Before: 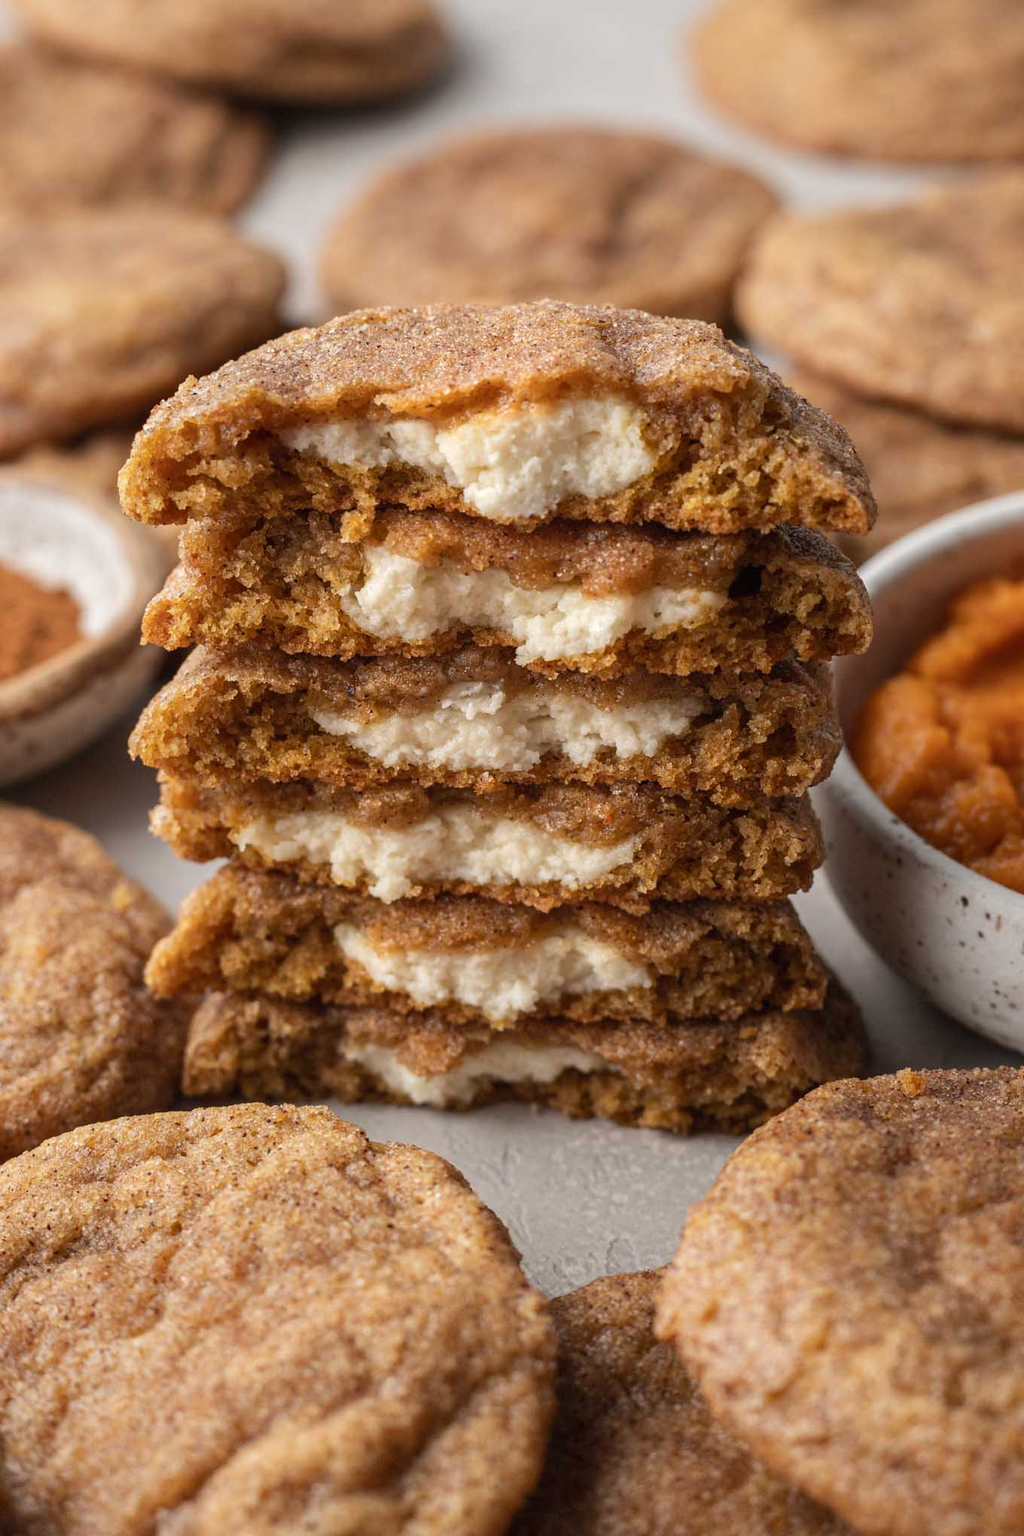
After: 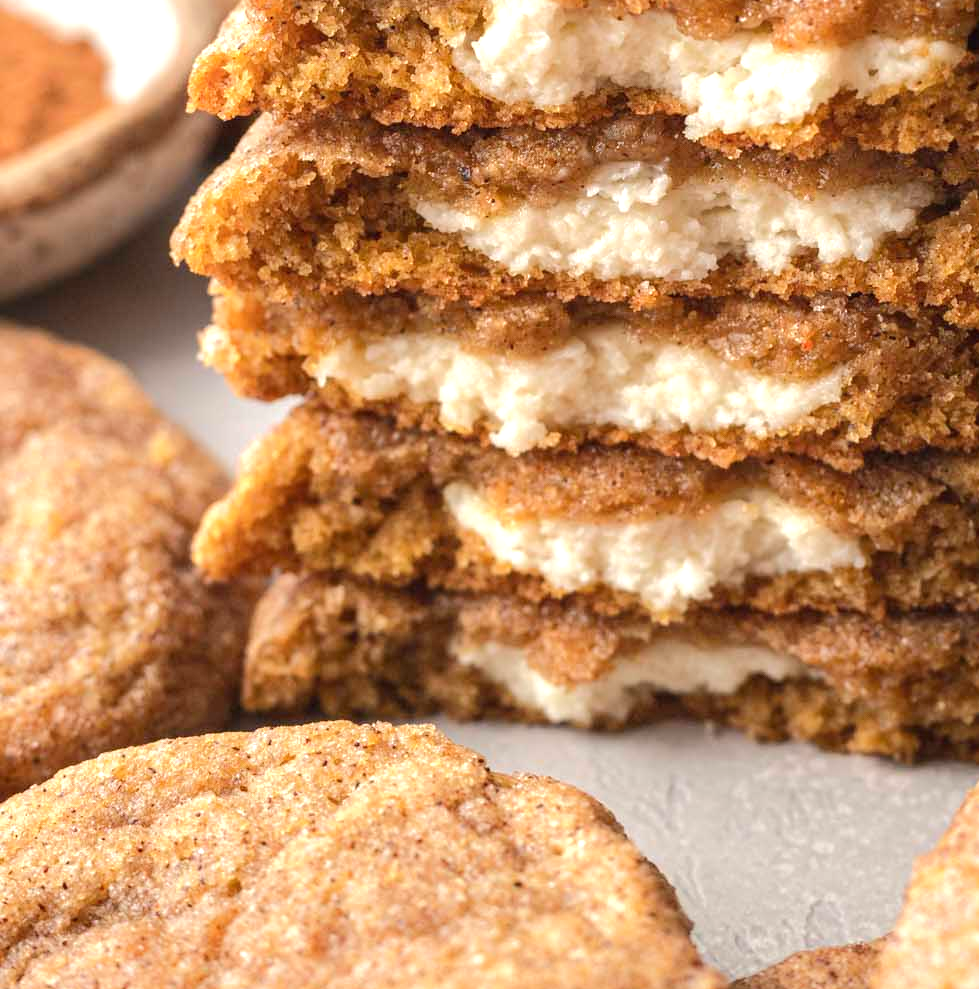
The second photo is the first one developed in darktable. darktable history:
tone equalizer: on, module defaults
crop: top 36.498%, right 27.964%, bottom 14.995%
base curve: curves: ch0 [(0, 0) (0.262, 0.32) (0.722, 0.705) (1, 1)]
exposure: black level correction 0, exposure 0.7 EV, compensate highlight preservation false
